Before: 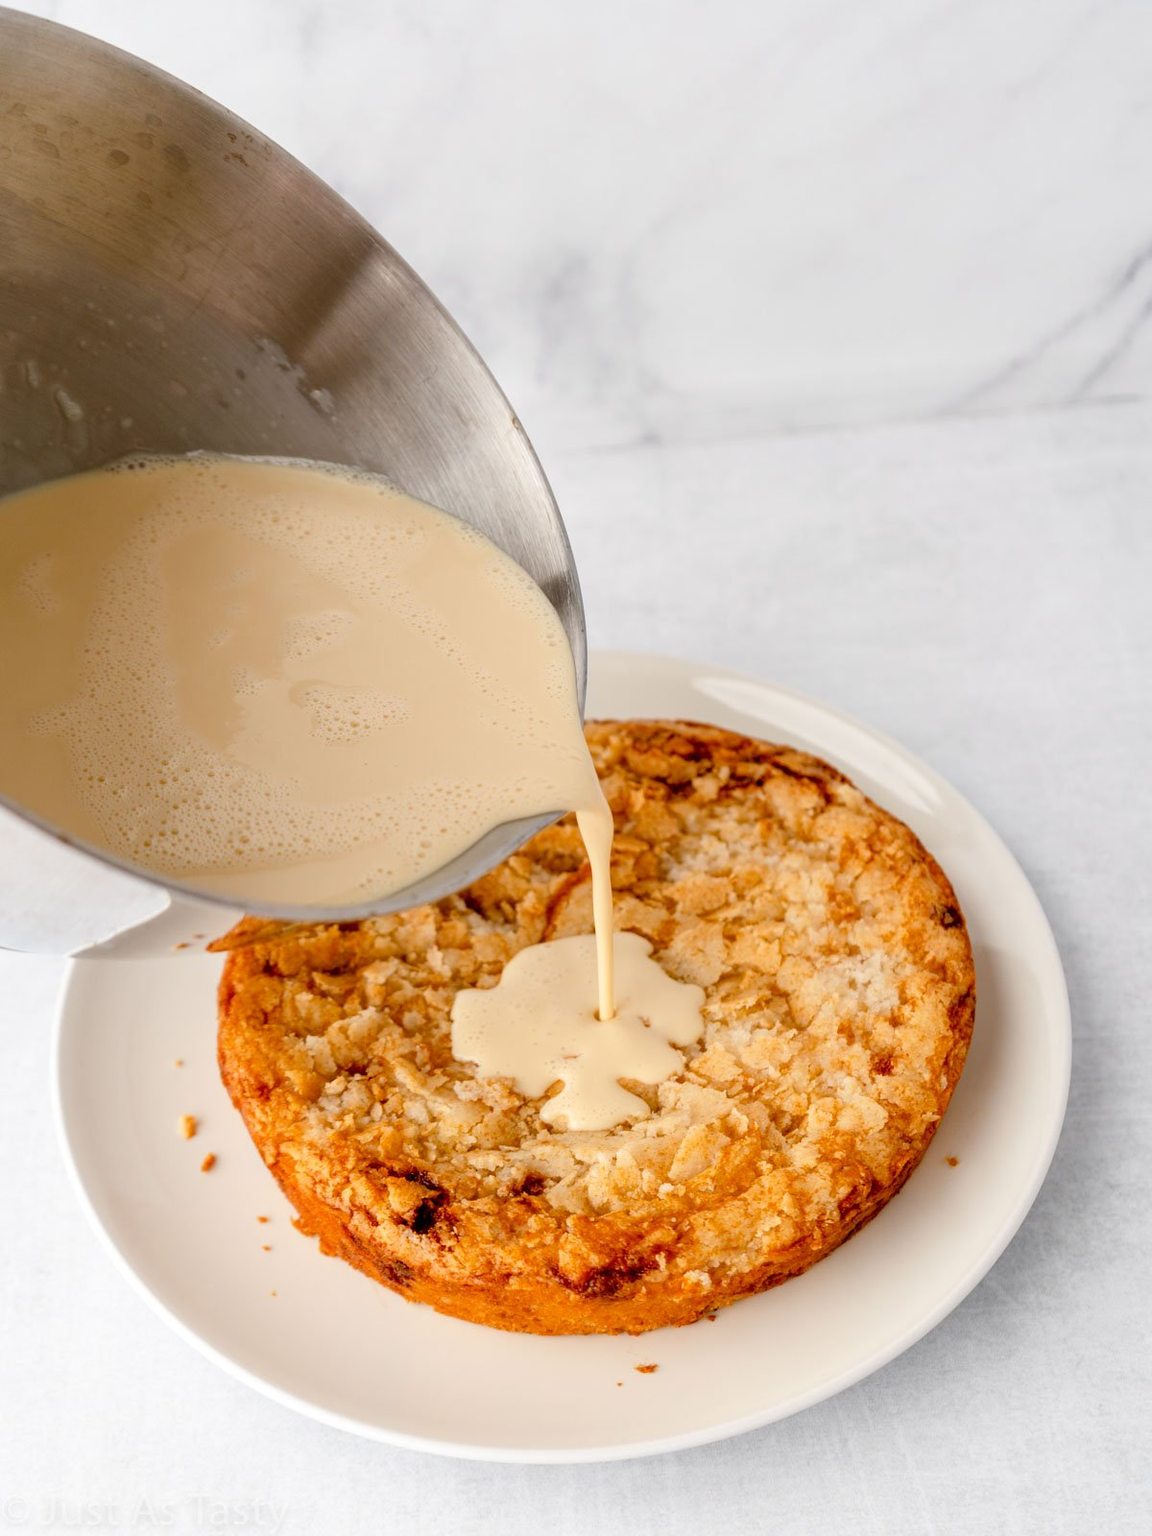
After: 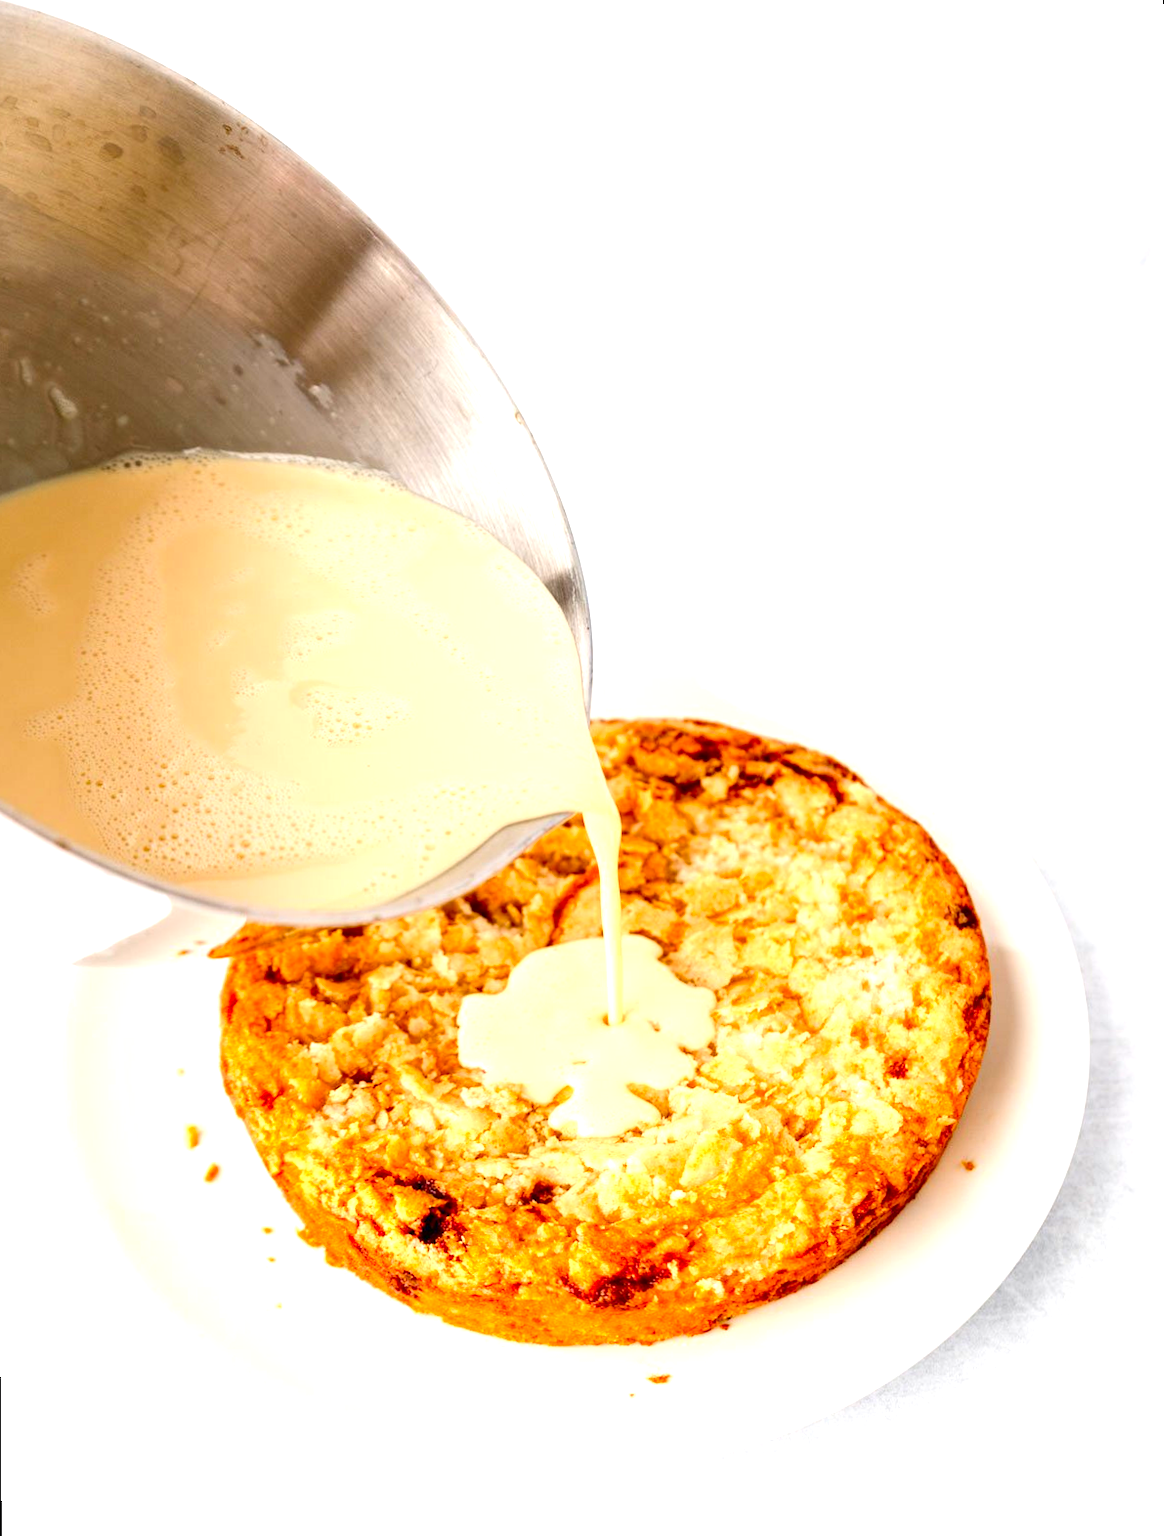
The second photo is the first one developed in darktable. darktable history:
rotate and perspective: rotation -0.45°, automatic cropping original format, crop left 0.008, crop right 0.992, crop top 0.012, crop bottom 0.988
contrast brightness saturation: contrast 0.13, brightness -0.05, saturation 0.16
exposure: black level correction 0, exposure 1.1 EV, compensate highlight preservation false
